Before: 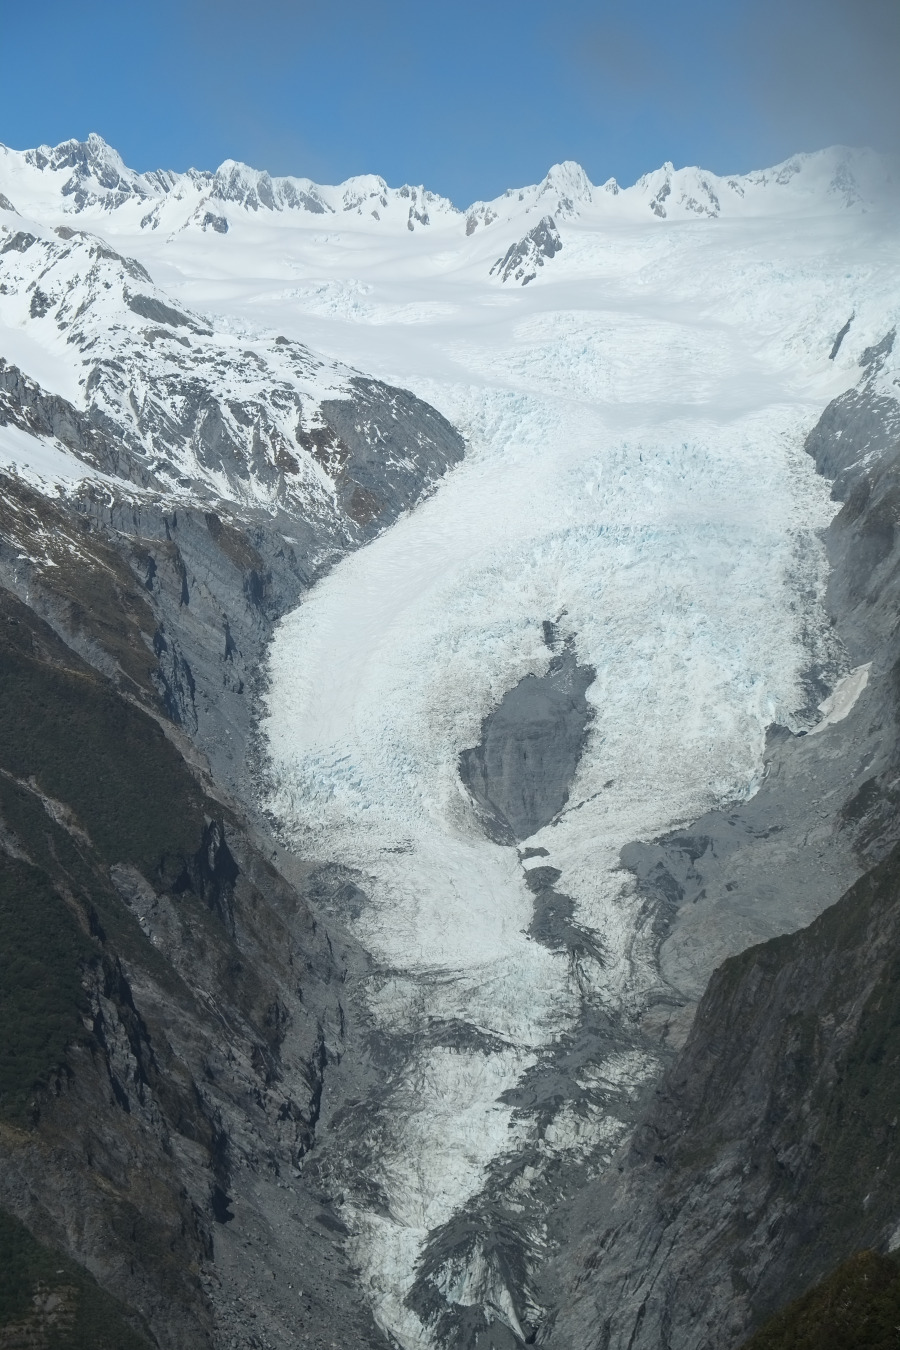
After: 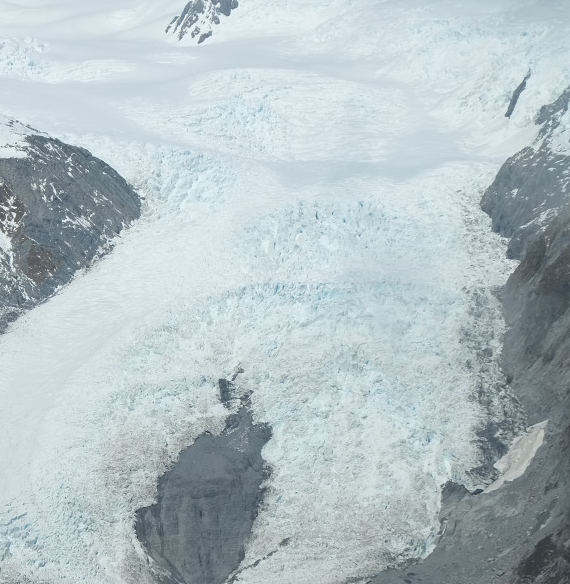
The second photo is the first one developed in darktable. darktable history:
crop: left 36.053%, top 17.949%, right 0.539%, bottom 38.76%
